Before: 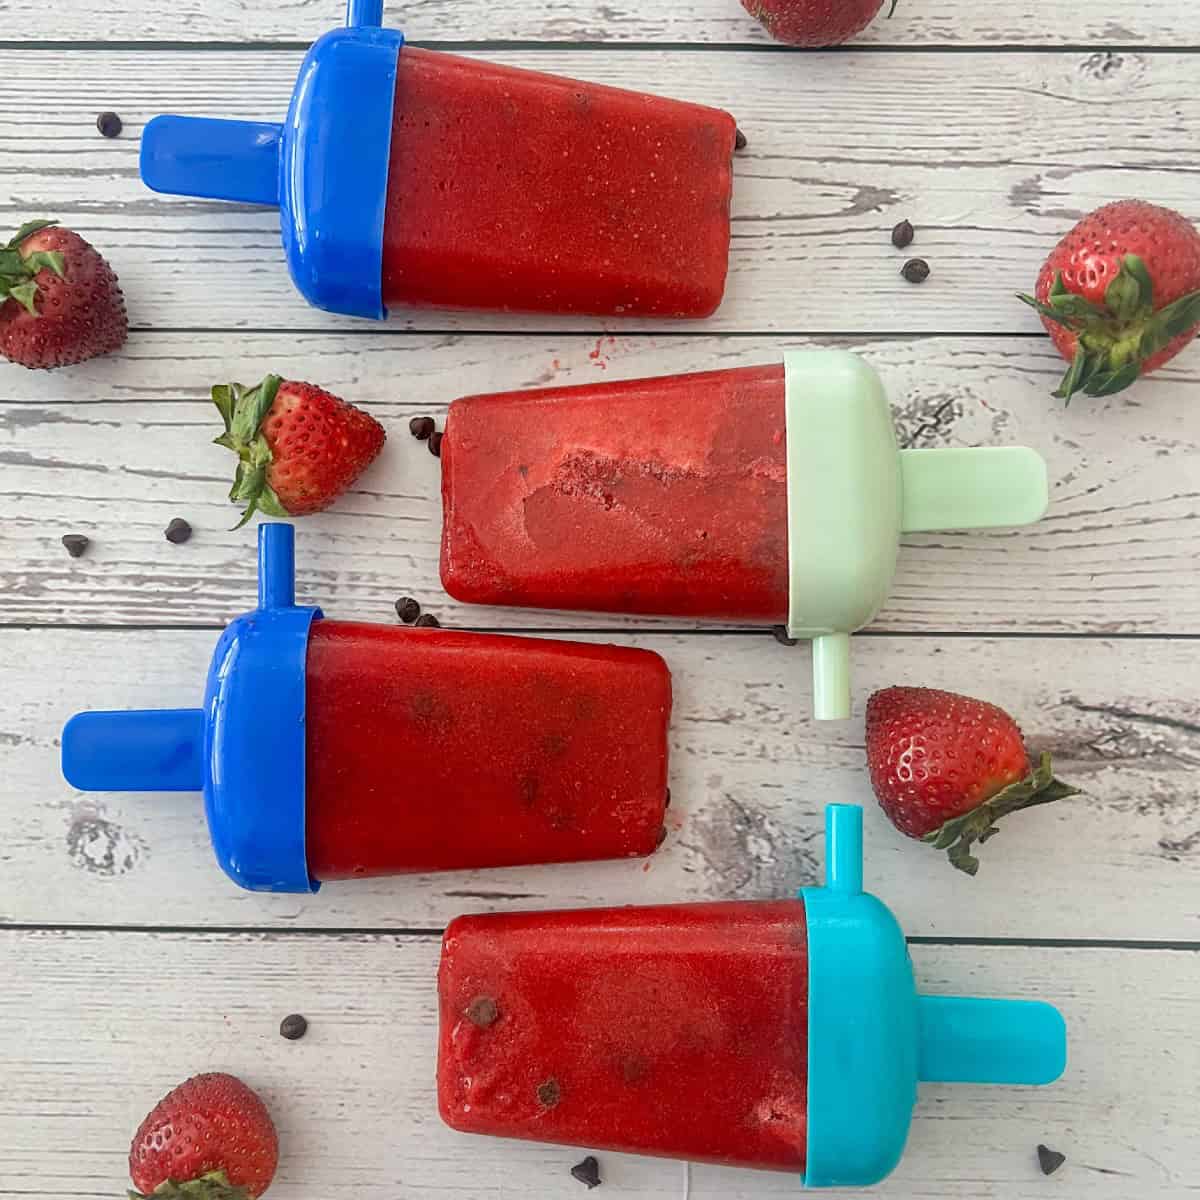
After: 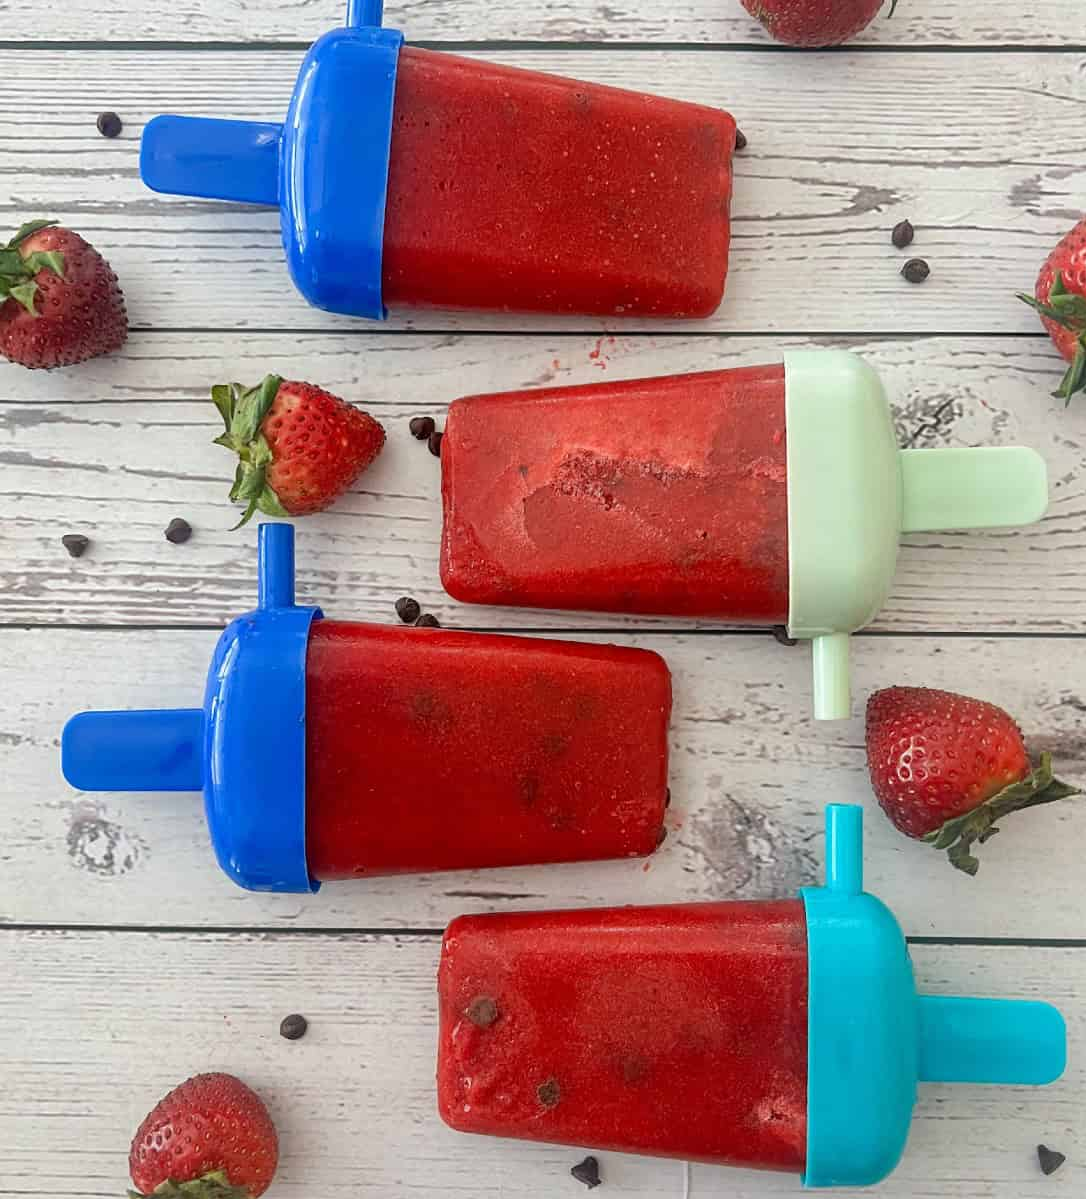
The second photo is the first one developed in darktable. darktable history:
crop: right 9.483%, bottom 0.047%
